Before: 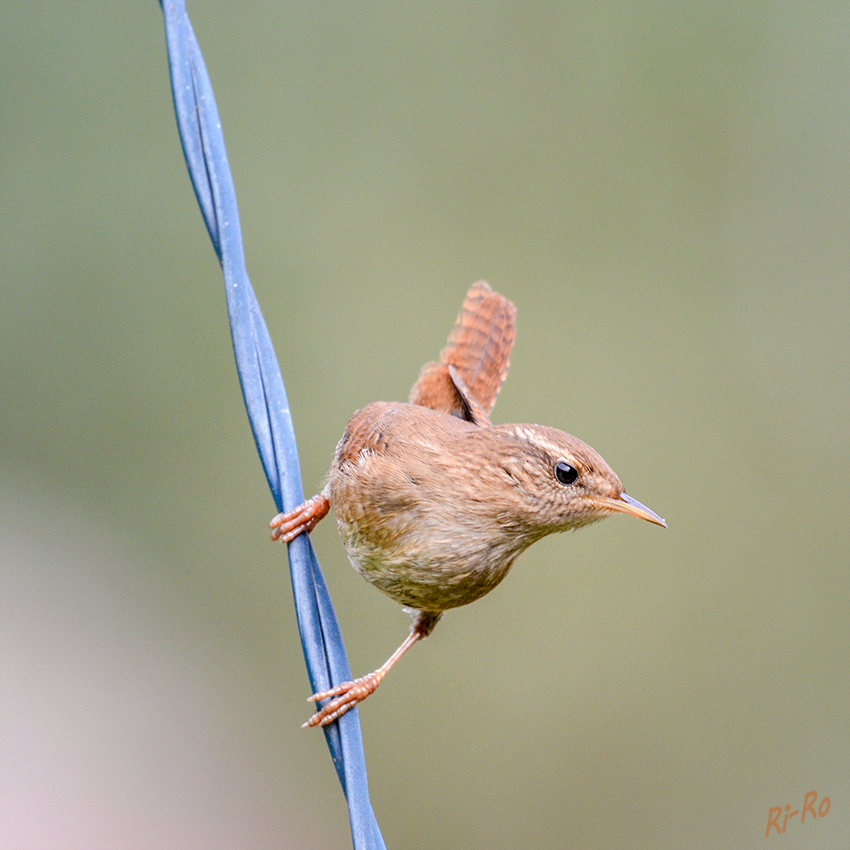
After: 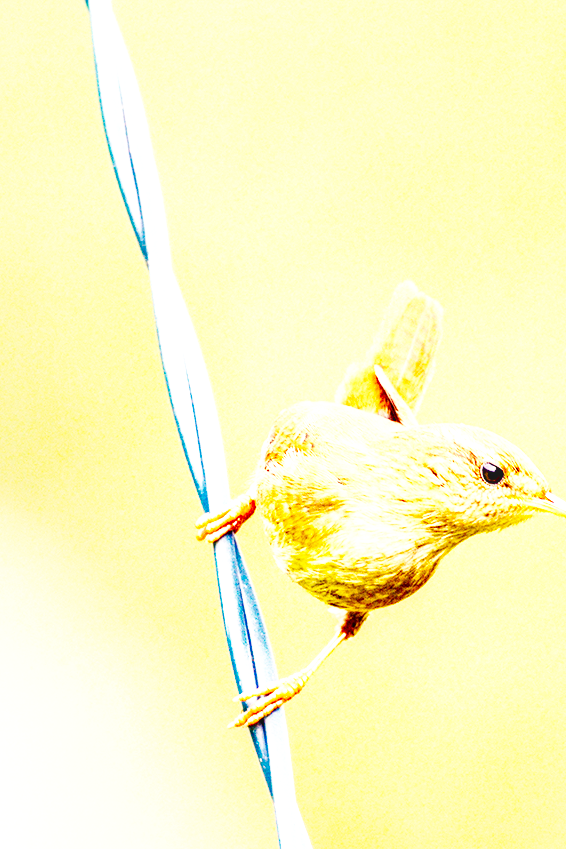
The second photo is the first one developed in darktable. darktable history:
local contrast: detail 130%
exposure: black level correction 0, exposure 1.35 EV, compensate exposure bias true, compensate highlight preservation false
base curve: curves: ch0 [(0, 0) (0.007, 0.004) (0.027, 0.03) (0.046, 0.07) (0.207, 0.54) (0.442, 0.872) (0.673, 0.972) (1, 1)], preserve colors none
crop and rotate: left 8.786%, right 24.548%
white balance: red 1.138, green 0.996, blue 0.812
contrast brightness saturation: brightness -0.25, saturation 0.2
color balance rgb: perceptual saturation grading › global saturation 30%, global vibrance 20%
